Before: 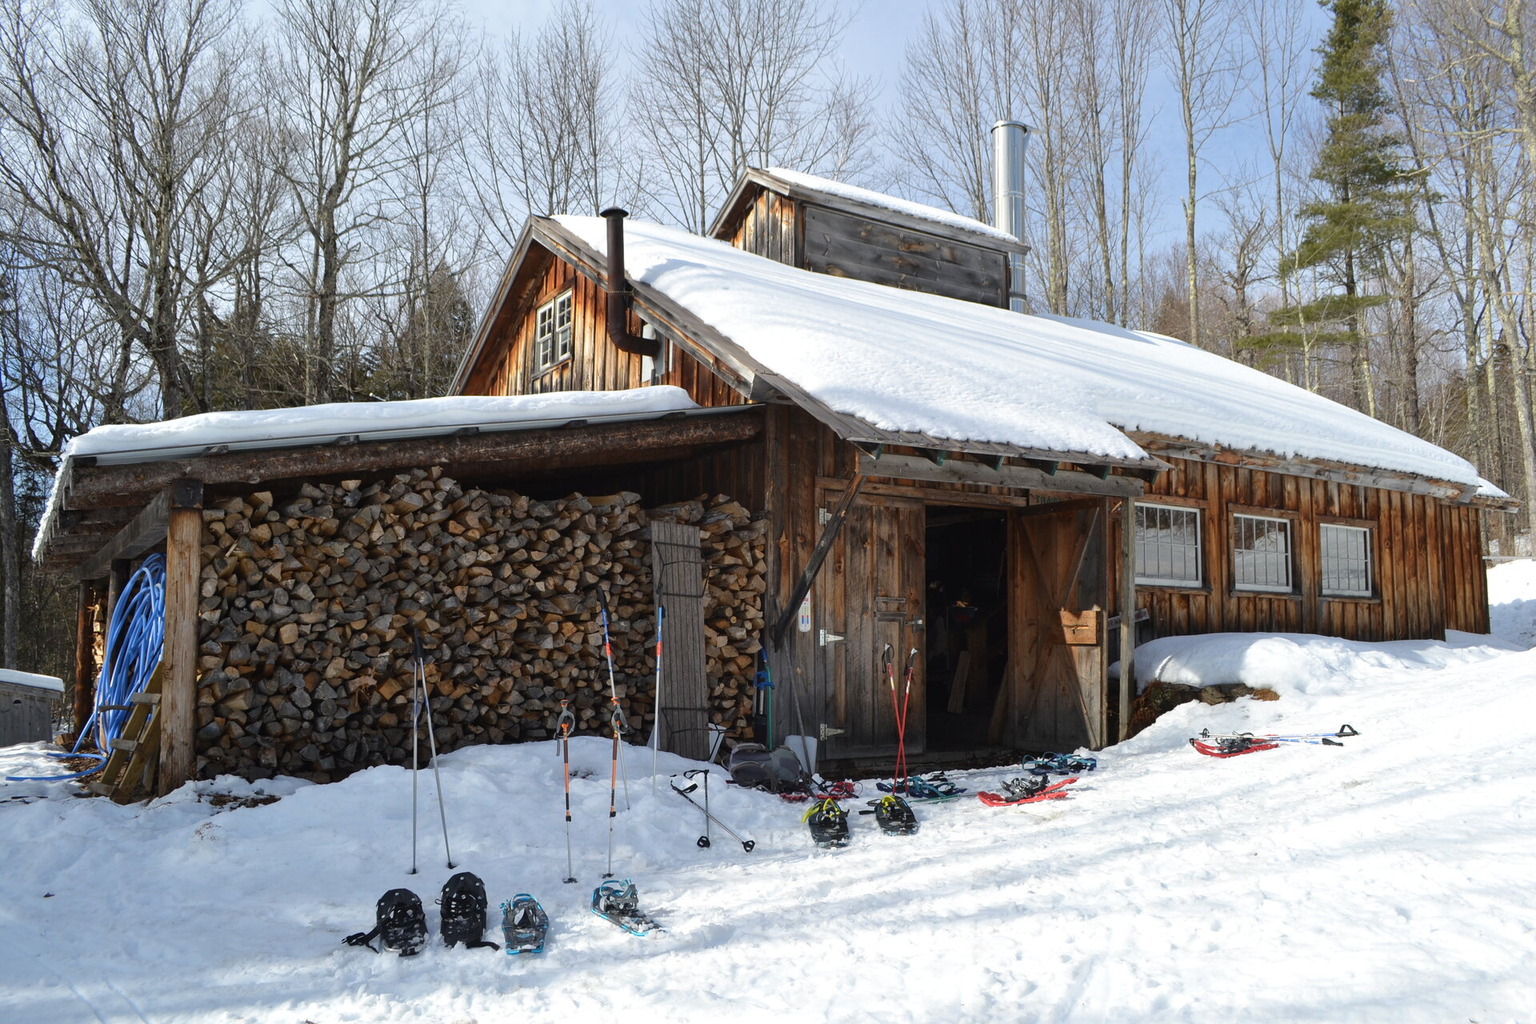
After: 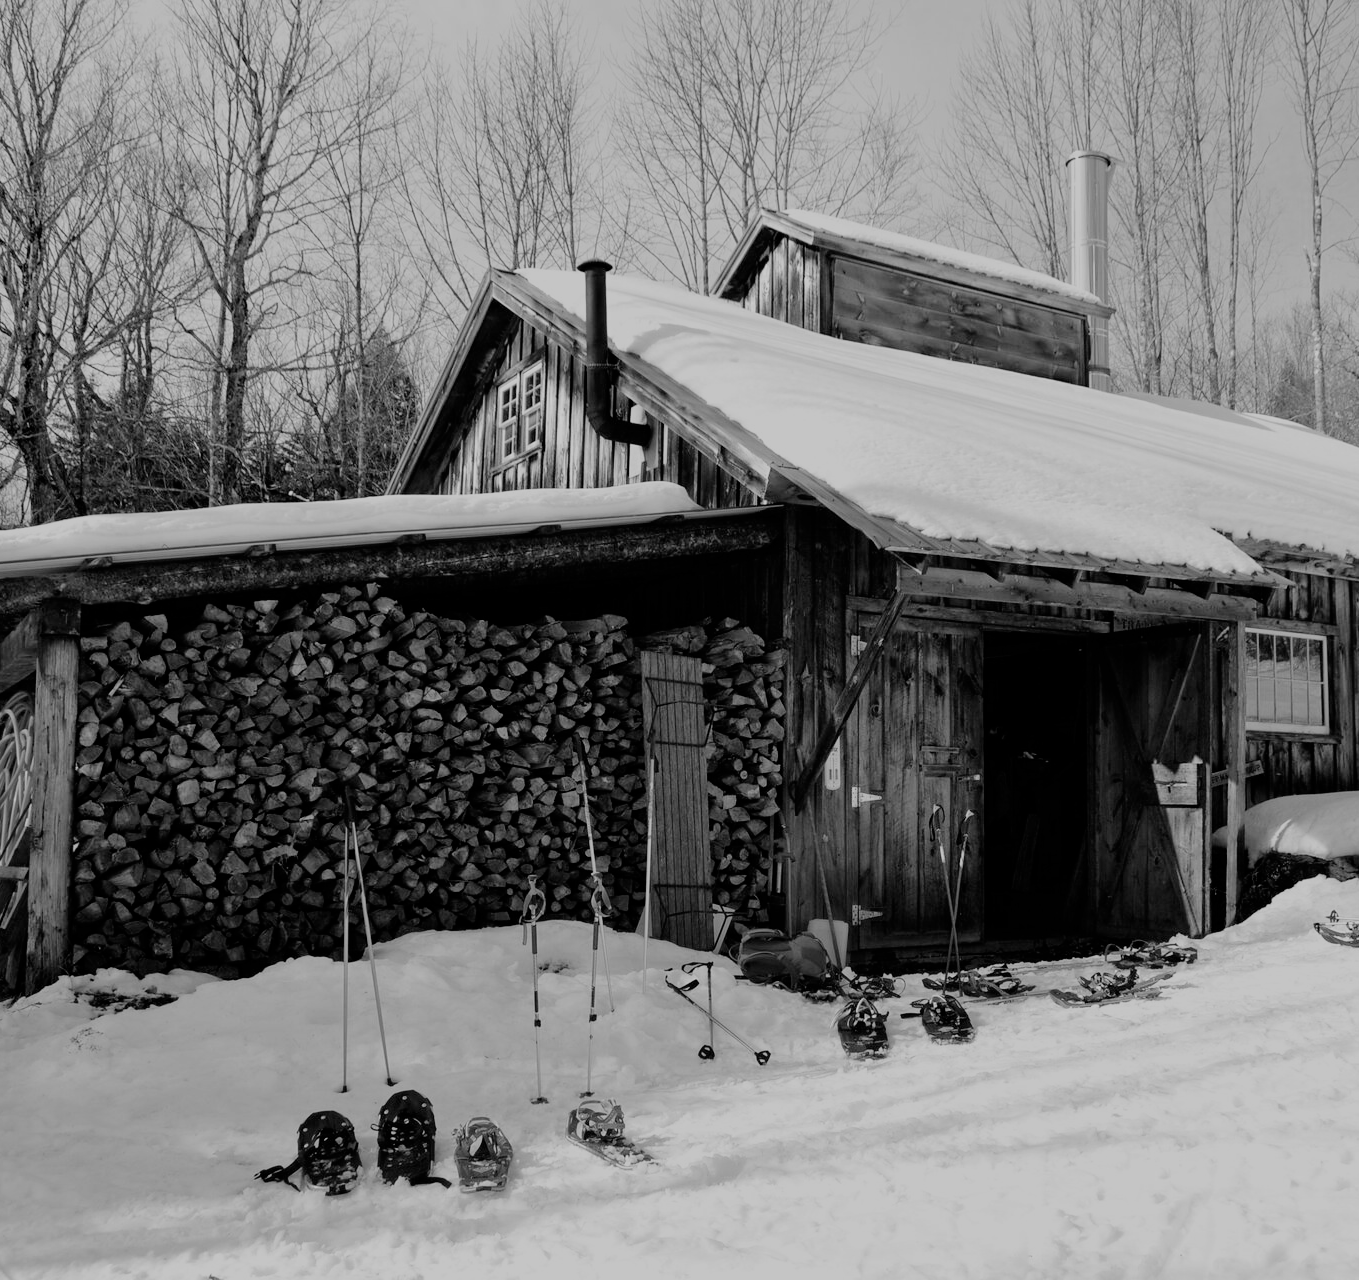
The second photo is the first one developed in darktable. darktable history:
monochrome: on, module defaults
crop and rotate: left 9.061%, right 20.142%
filmic rgb: black relative exposure -5 EV, hardness 2.88, contrast 1.2
white balance: red 0.766, blue 1.537
